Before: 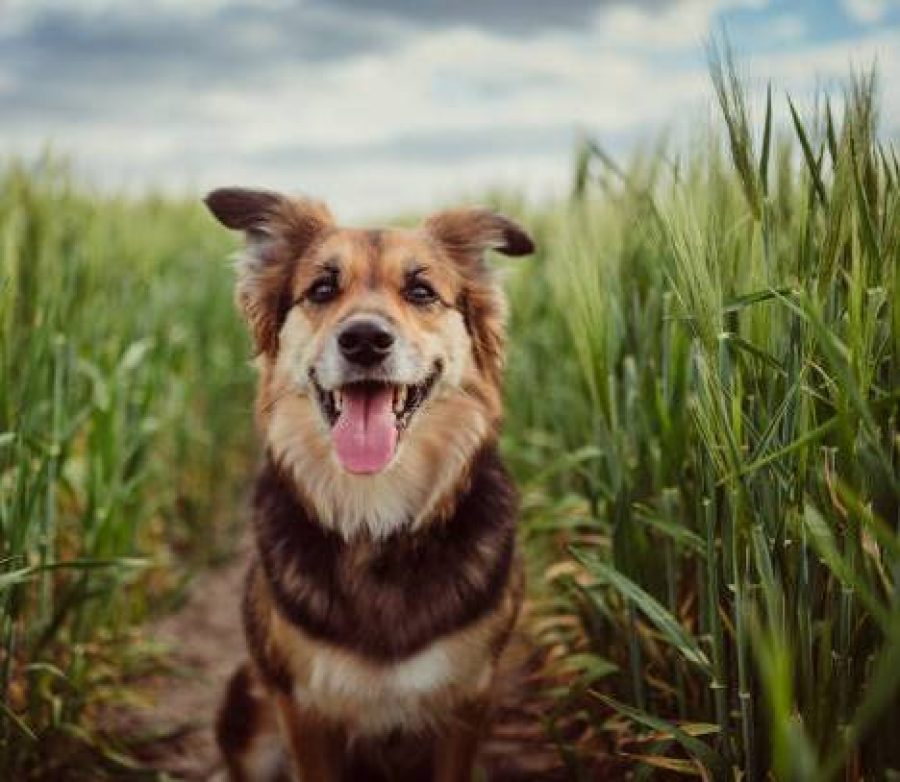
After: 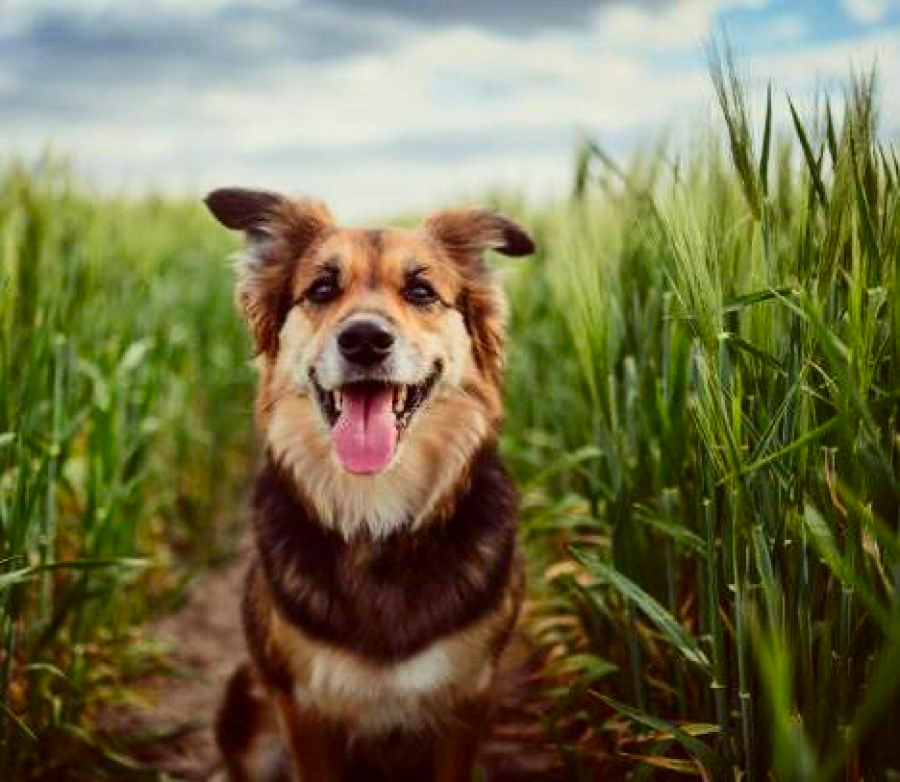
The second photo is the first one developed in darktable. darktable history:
contrast brightness saturation: contrast 0.174, saturation 0.297
